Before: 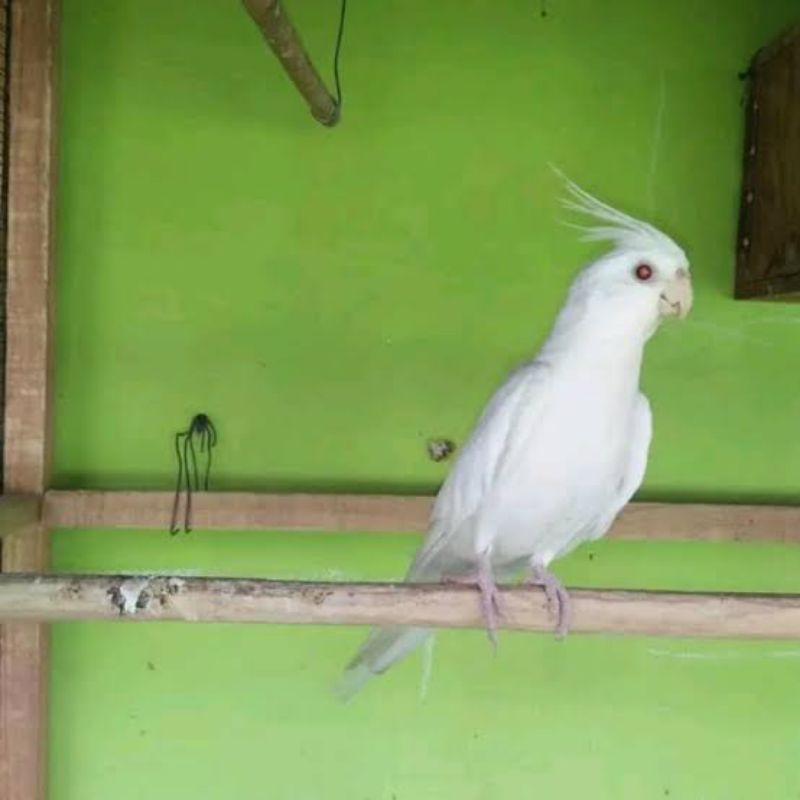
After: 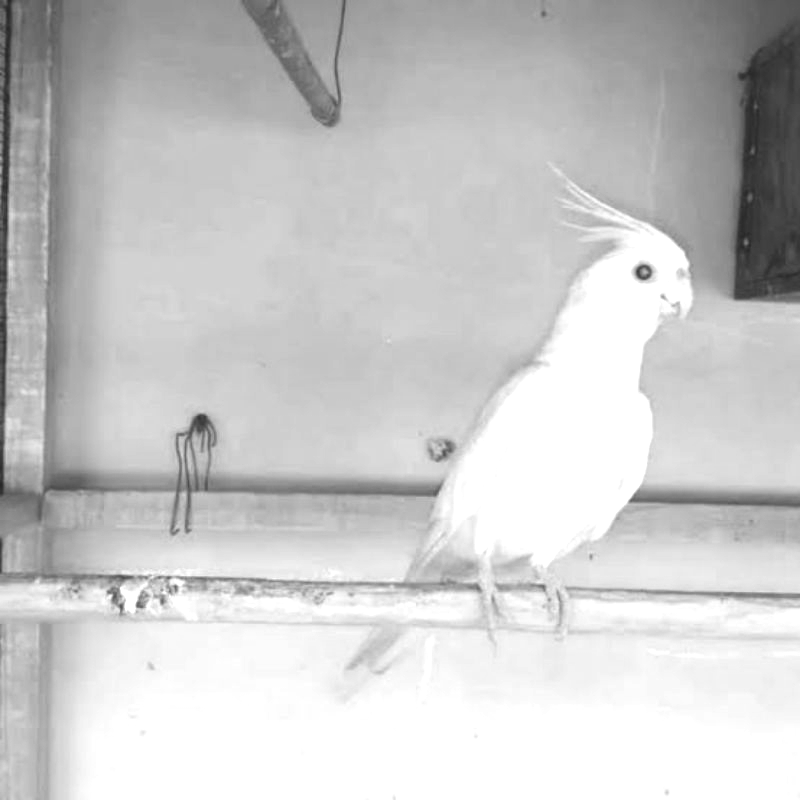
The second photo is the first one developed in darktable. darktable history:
monochrome: a 32, b 64, size 2.3
exposure: black level correction -0.005, exposure 1 EV, compensate highlight preservation false
